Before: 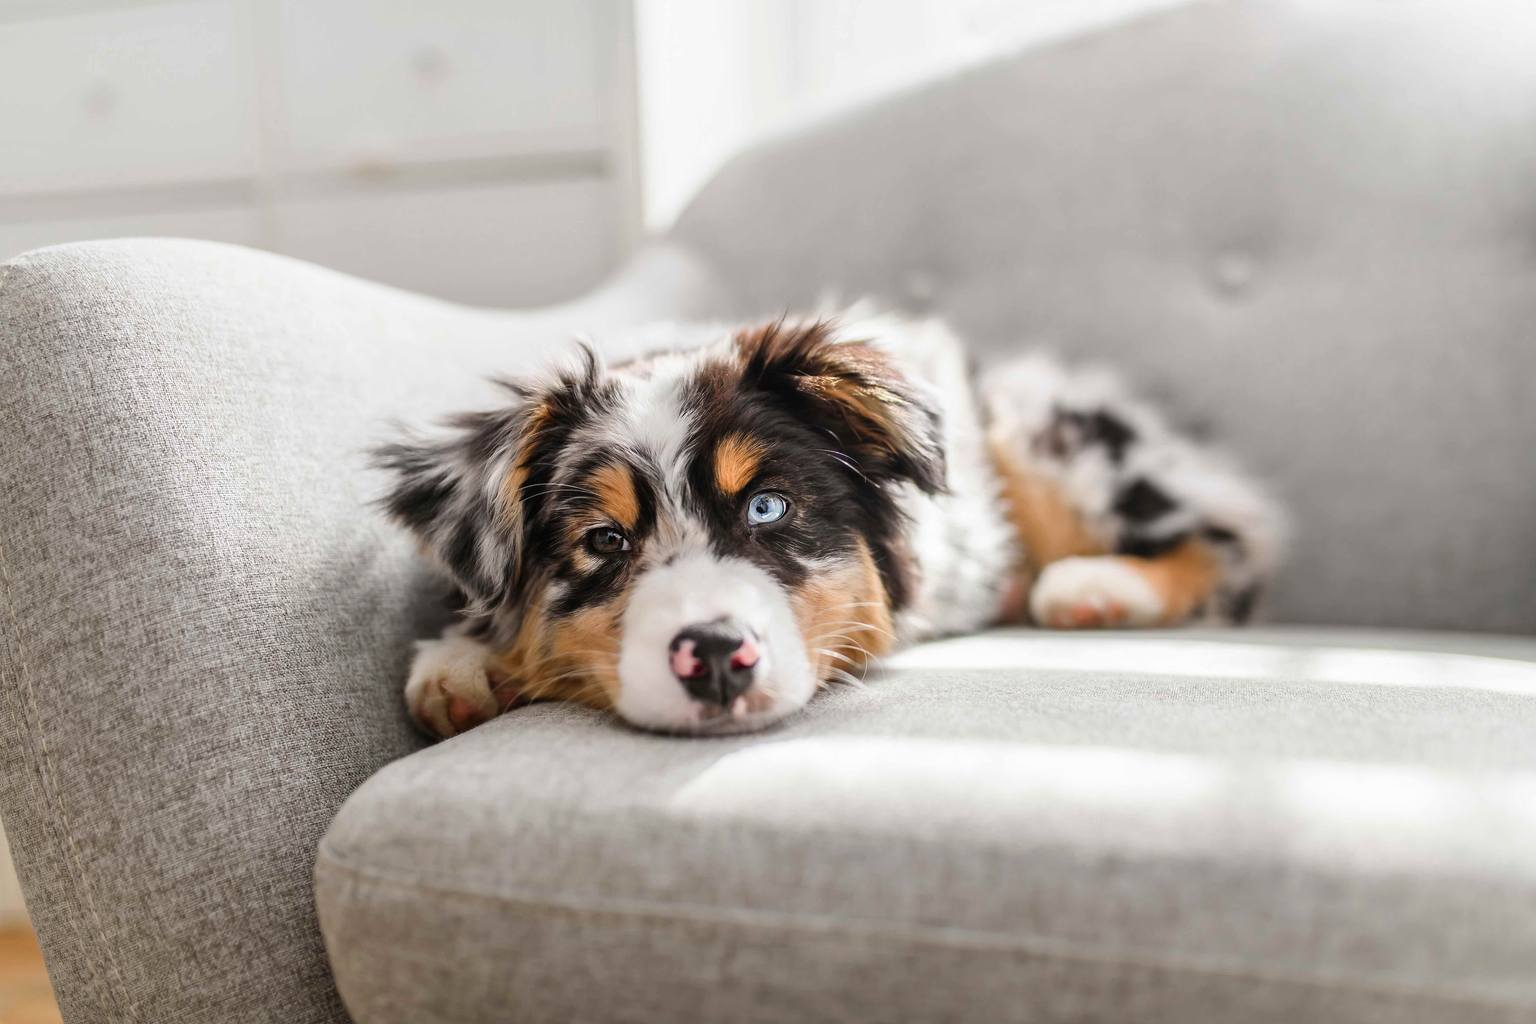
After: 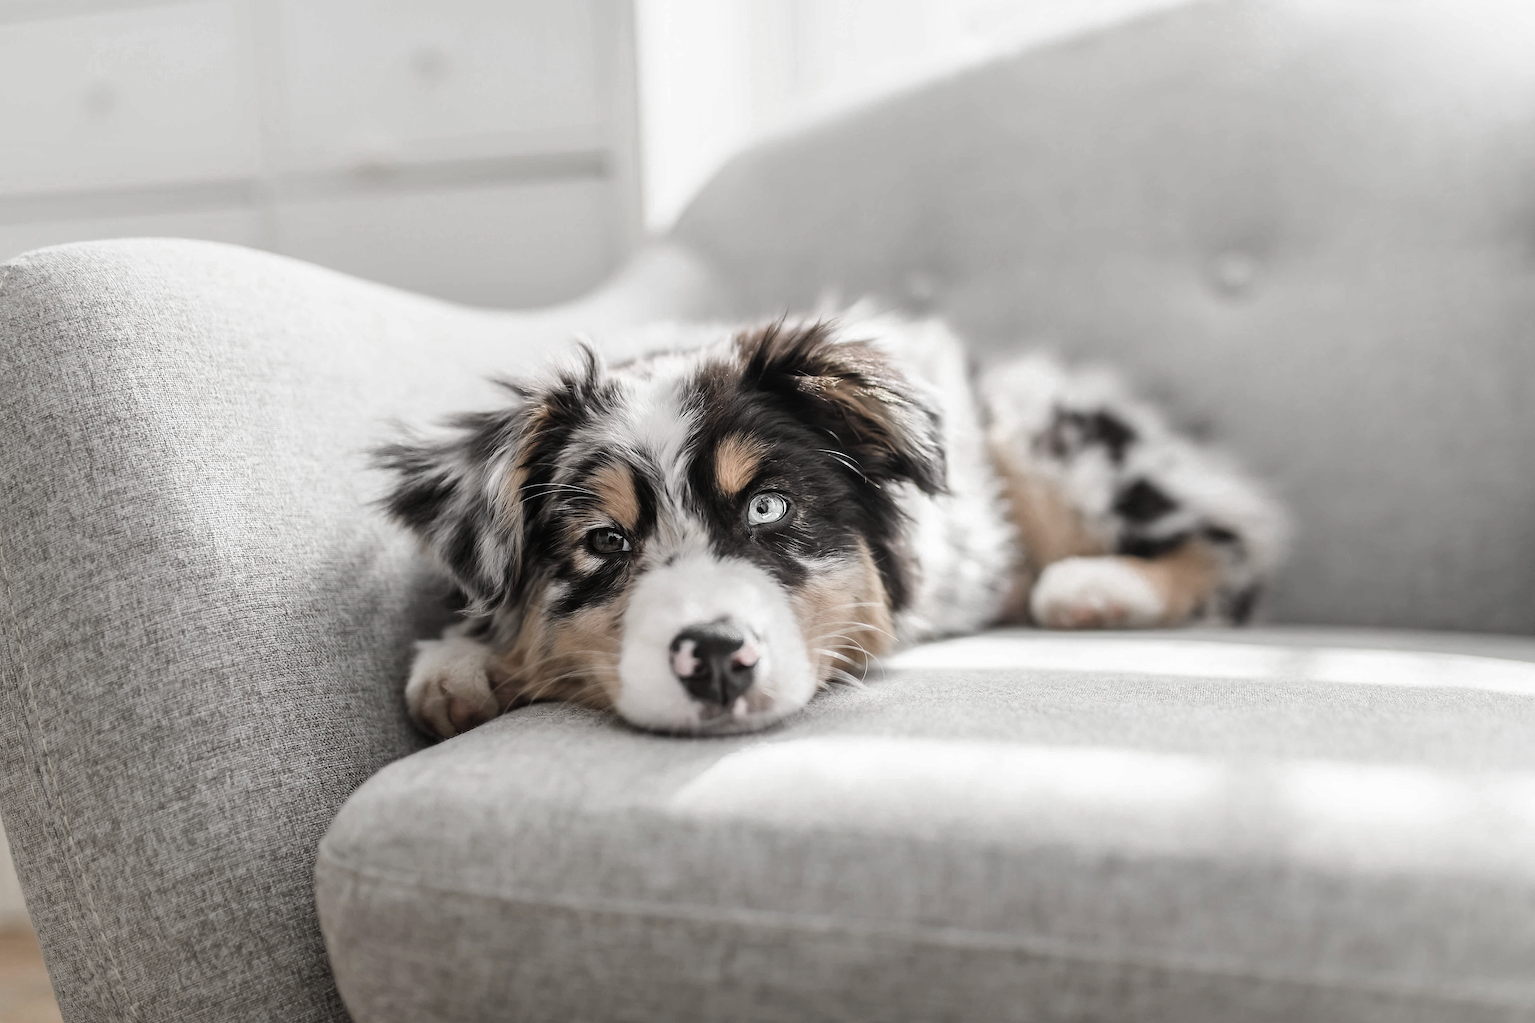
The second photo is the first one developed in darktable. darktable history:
sharpen: amount 0.214
color zones: curves: ch0 [(0, 0.613) (0.01, 0.613) (0.245, 0.448) (0.498, 0.529) (0.642, 0.665) (0.879, 0.777) (0.99, 0.613)]; ch1 [(0, 0.035) (0.121, 0.189) (0.259, 0.197) (0.415, 0.061) (0.589, 0.022) (0.732, 0.022) (0.857, 0.026) (0.991, 0.053)]
